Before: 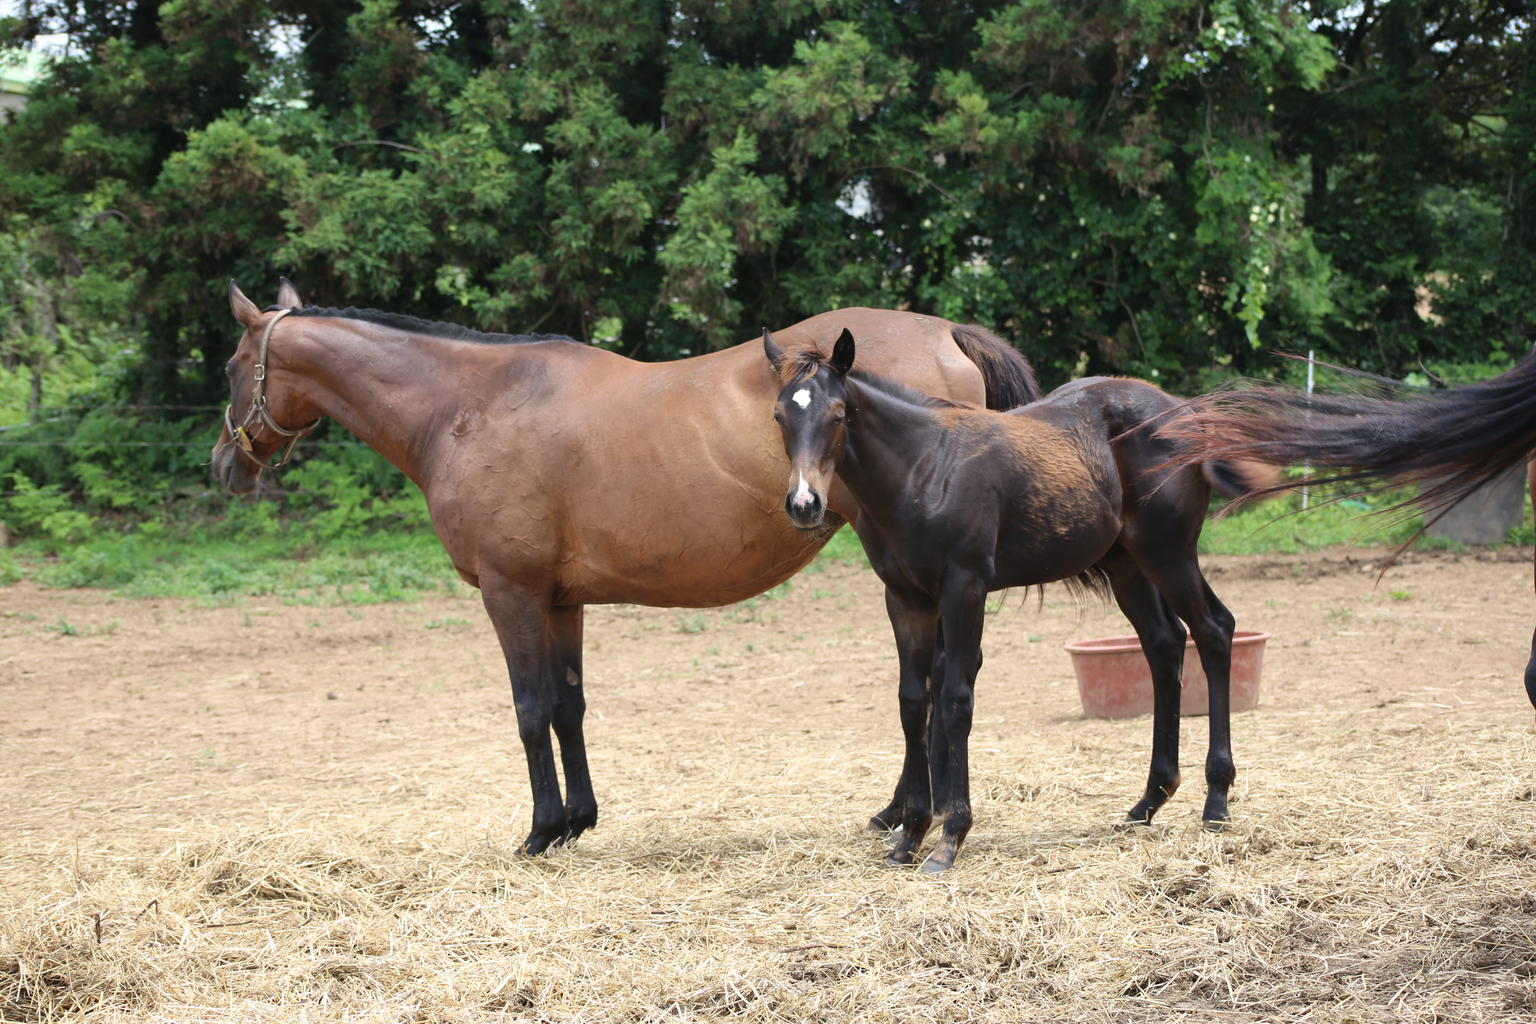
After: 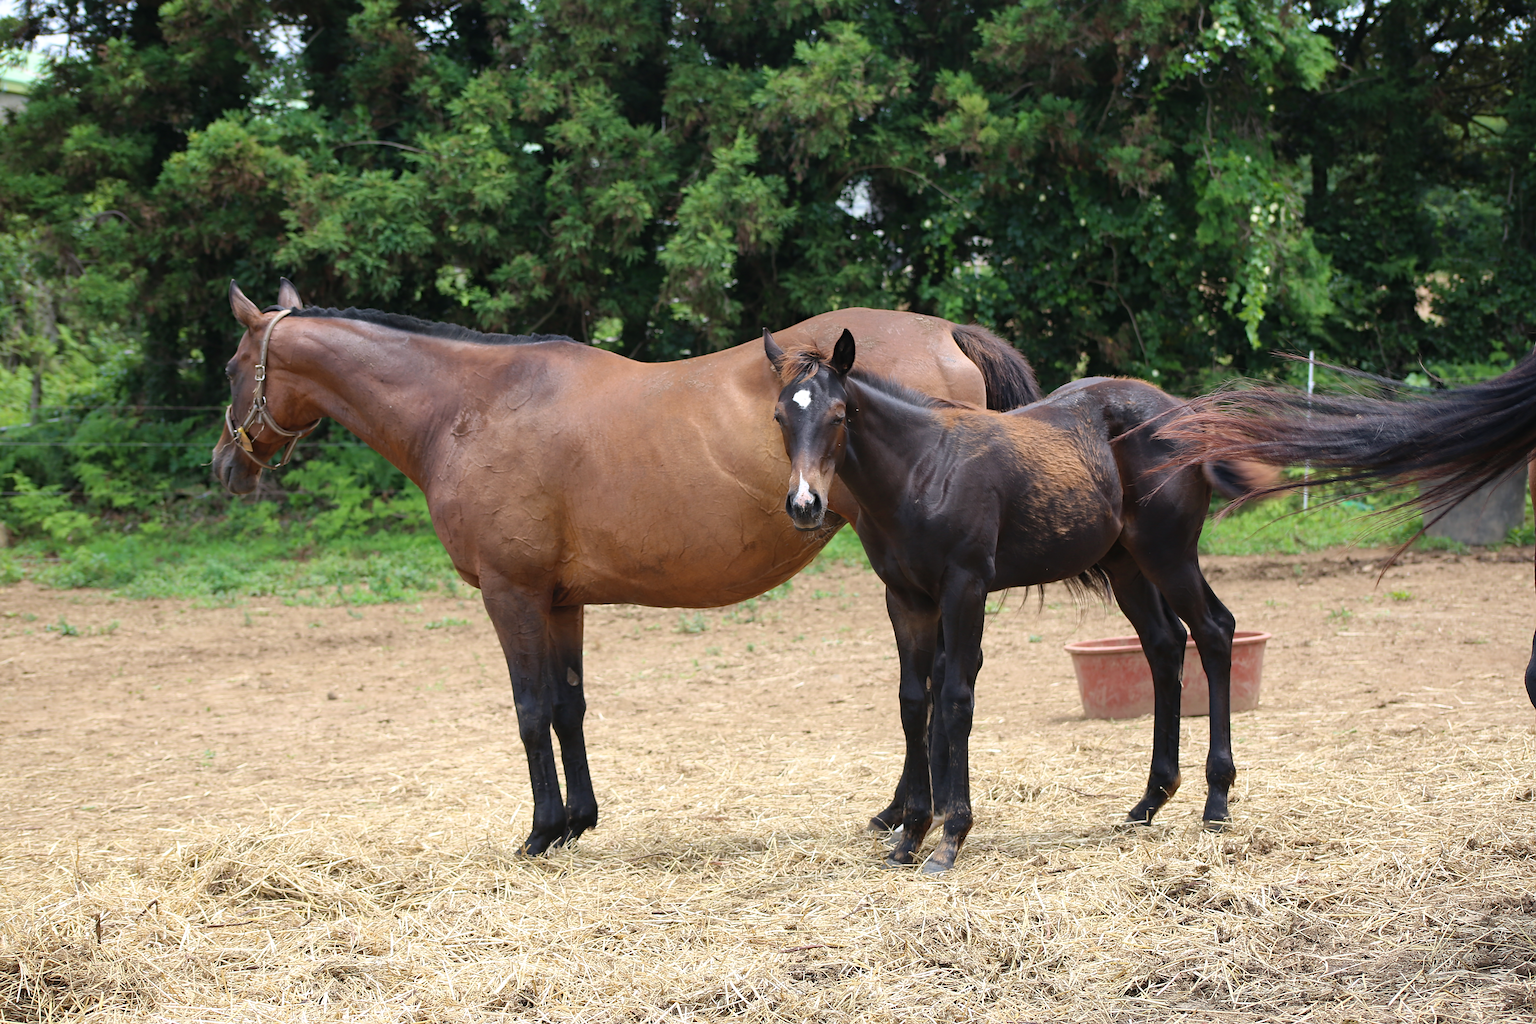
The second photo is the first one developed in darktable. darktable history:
haze removal: compatibility mode true, adaptive false
sharpen: amount 0.55
